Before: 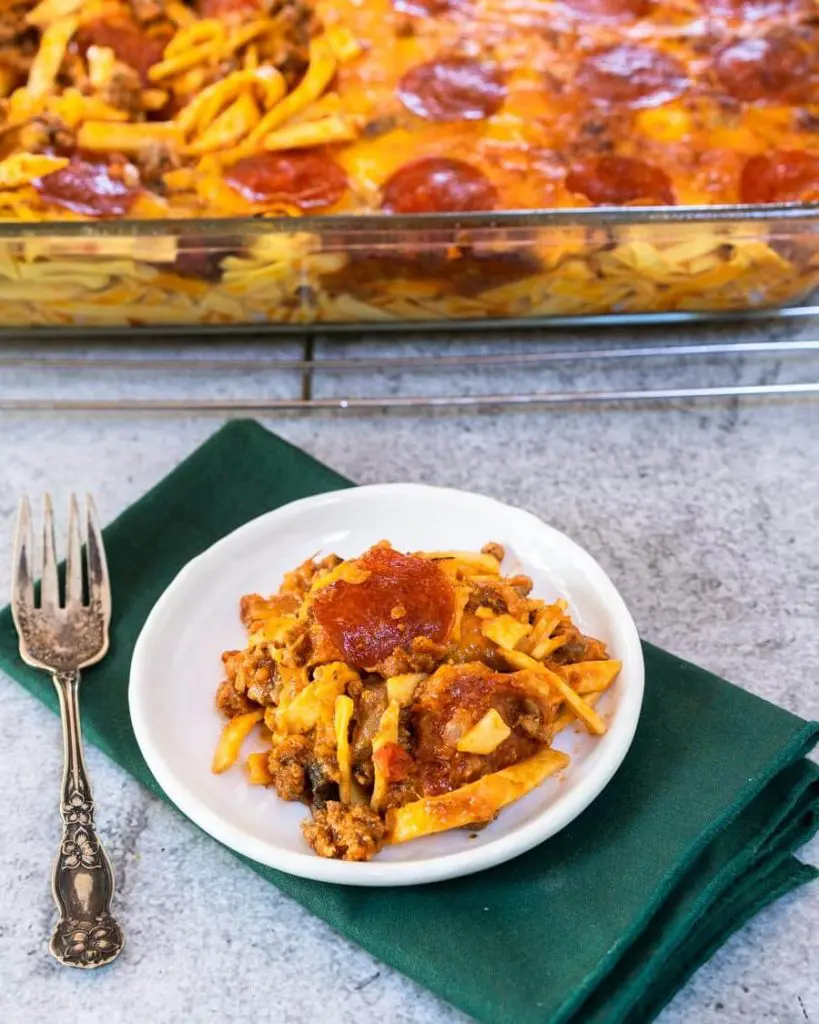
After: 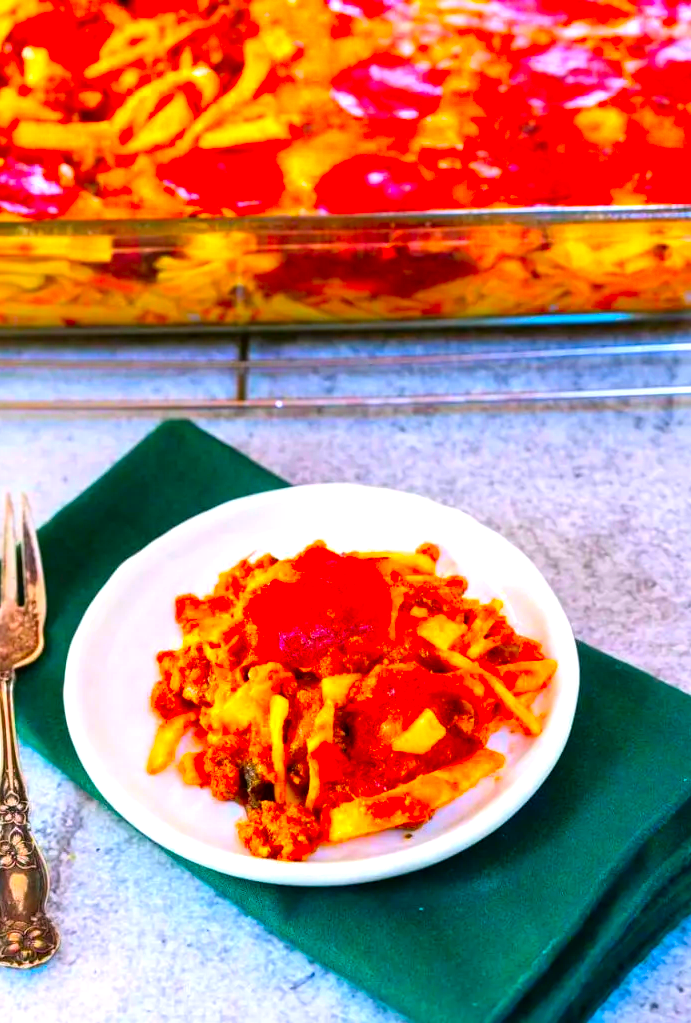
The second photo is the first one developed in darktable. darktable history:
crop: left 8.05%, right 7.473%
tone equalizer: -8 EV -0.434 EV, -7 EV -0.416 EV, -6 EV -0.36 EV, -5 EV -0.204 EV, -3 EV 0.209 EV, -2 EV 0.355 EV, -1 EV 0.409 EV, +0 EV 0.398 EV
color correction: highlights a* 1.61, highlights b* -1.72, saturation 2.42
